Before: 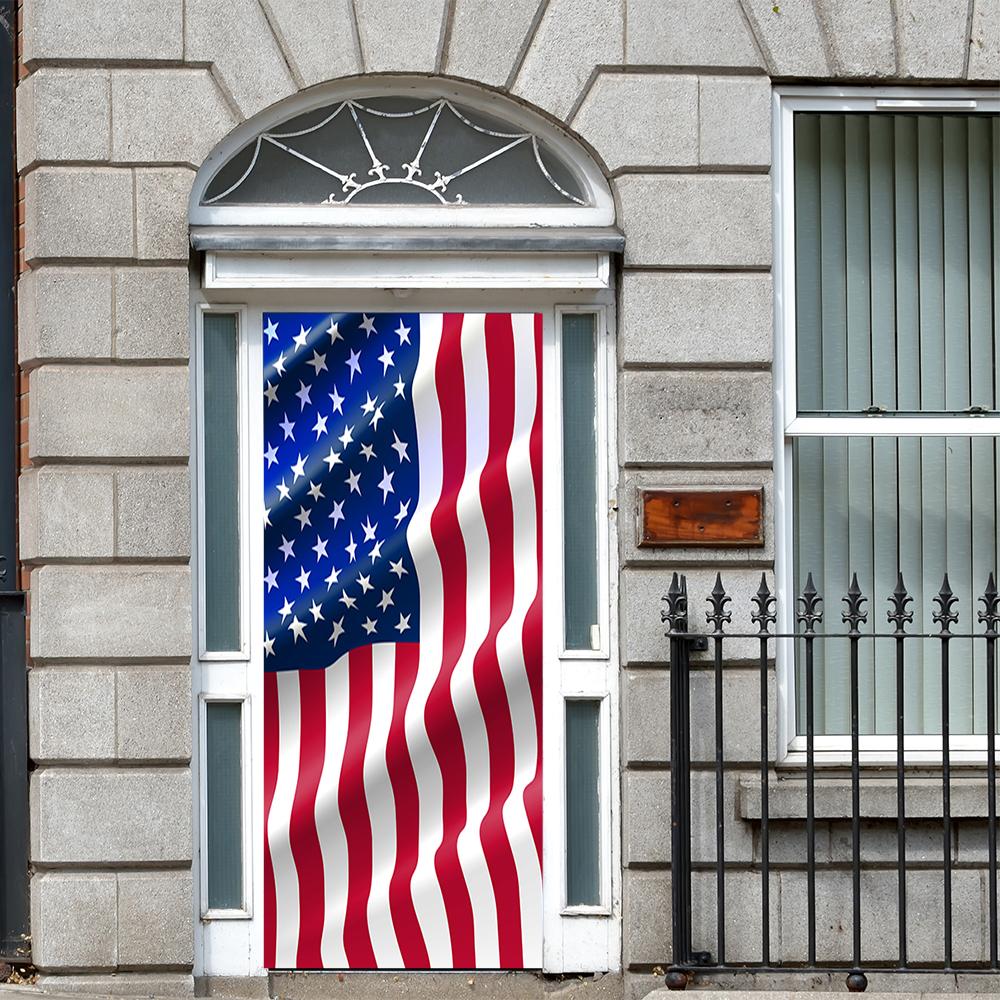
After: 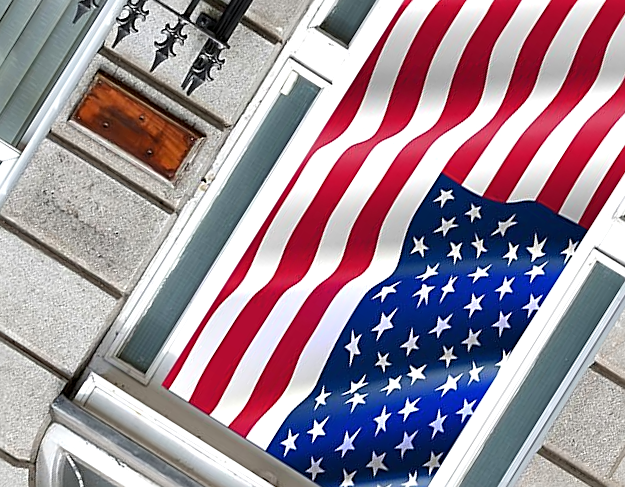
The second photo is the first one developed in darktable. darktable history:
crop and rotate: angle 147.75°, left 9.159%, top 15.578%, right 4.551%, bottom 17.13%
color calibration: illuminant same as pipeline (D50), adaptation none (bypass), x 0.331, y 0.333, temperature 5019.03 K
sharpen: on, module defaults
exposure: black level correction 0, exposure 0.199 EV, compensate highlight preservation false
